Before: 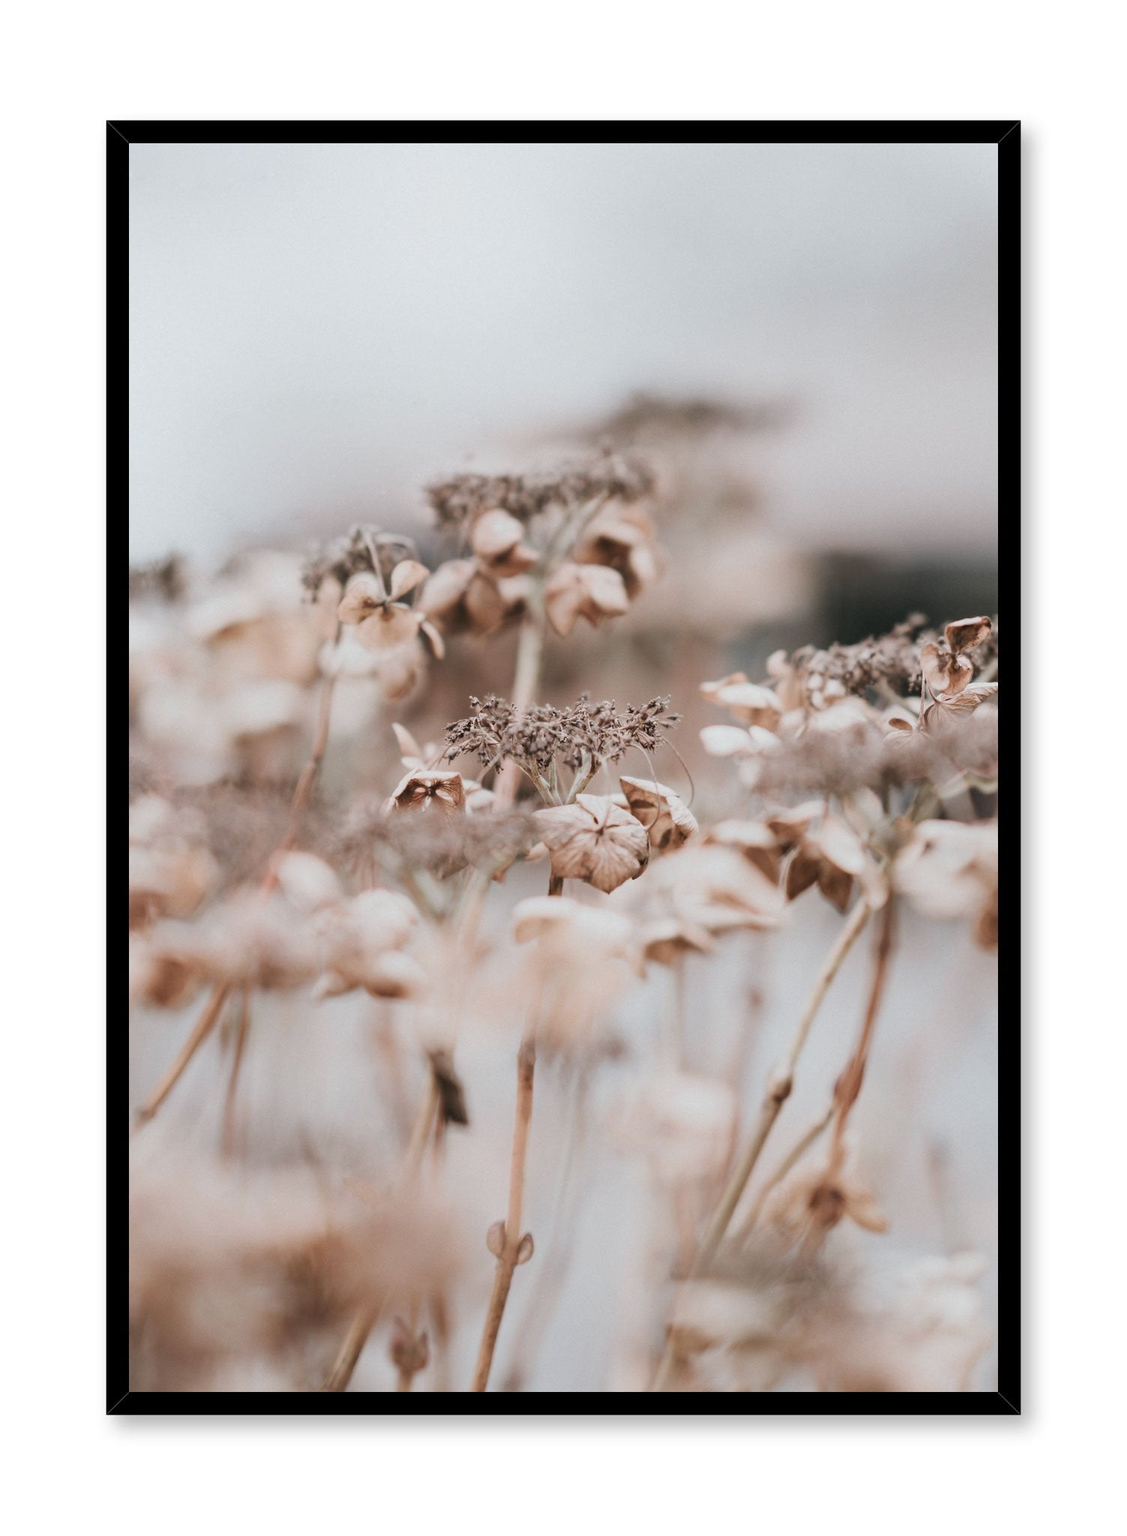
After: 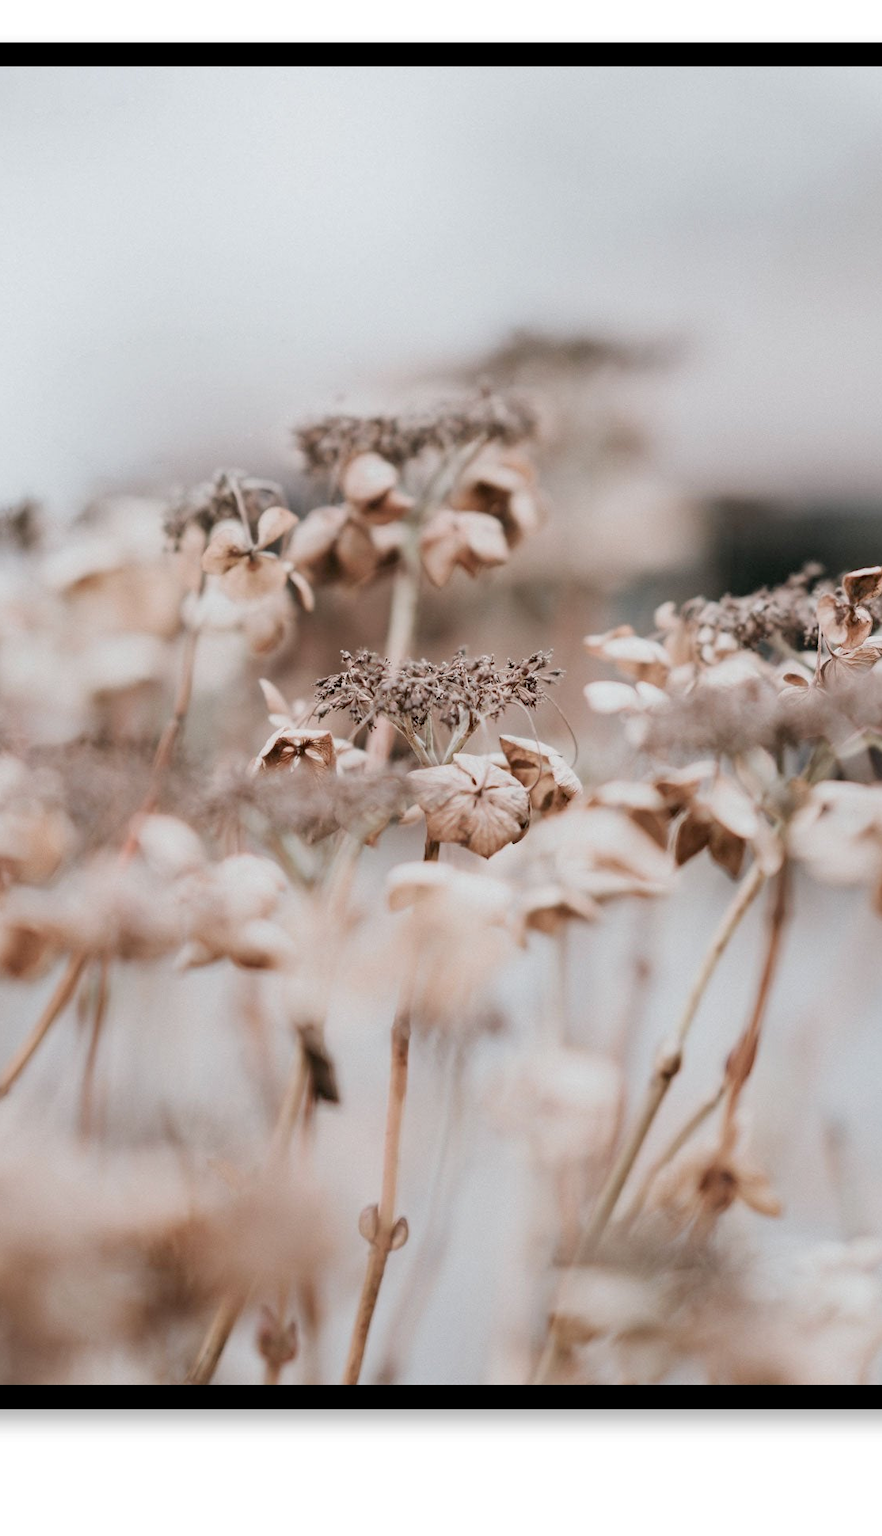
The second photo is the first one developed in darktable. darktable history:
crop and rotate: left 13.15%, top 5.251%, right 12.609%
exposure: black level correction 0.007, compensate highlight preservation false
